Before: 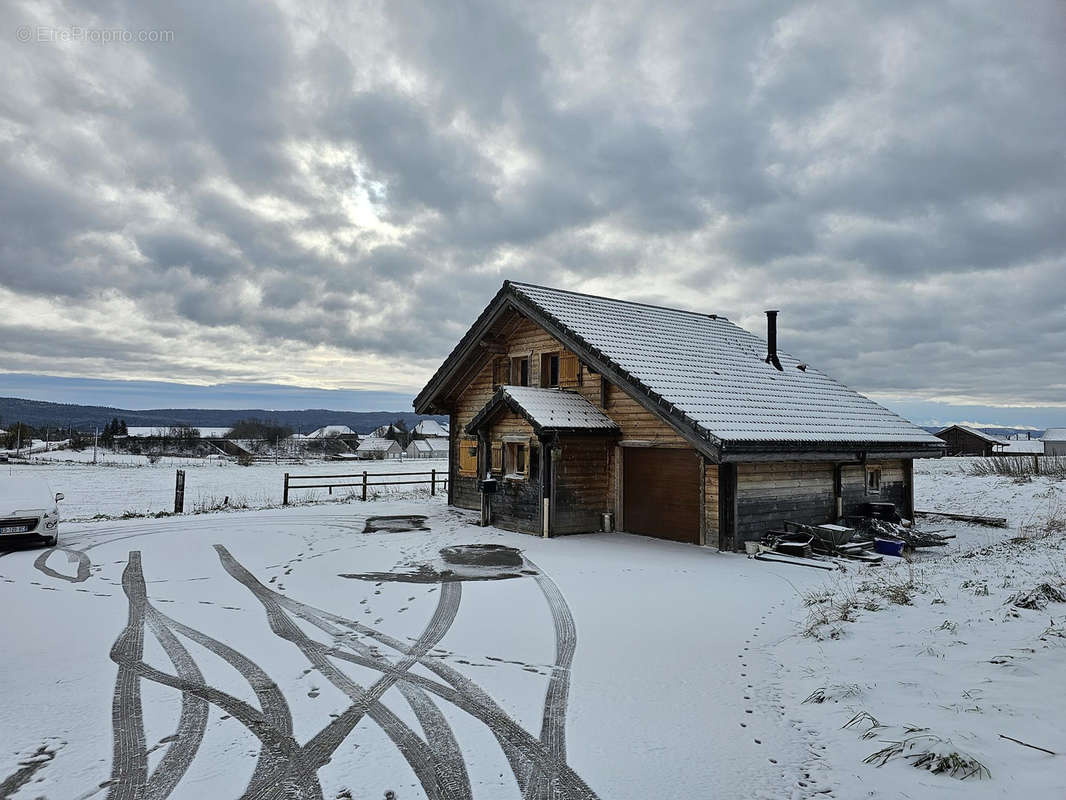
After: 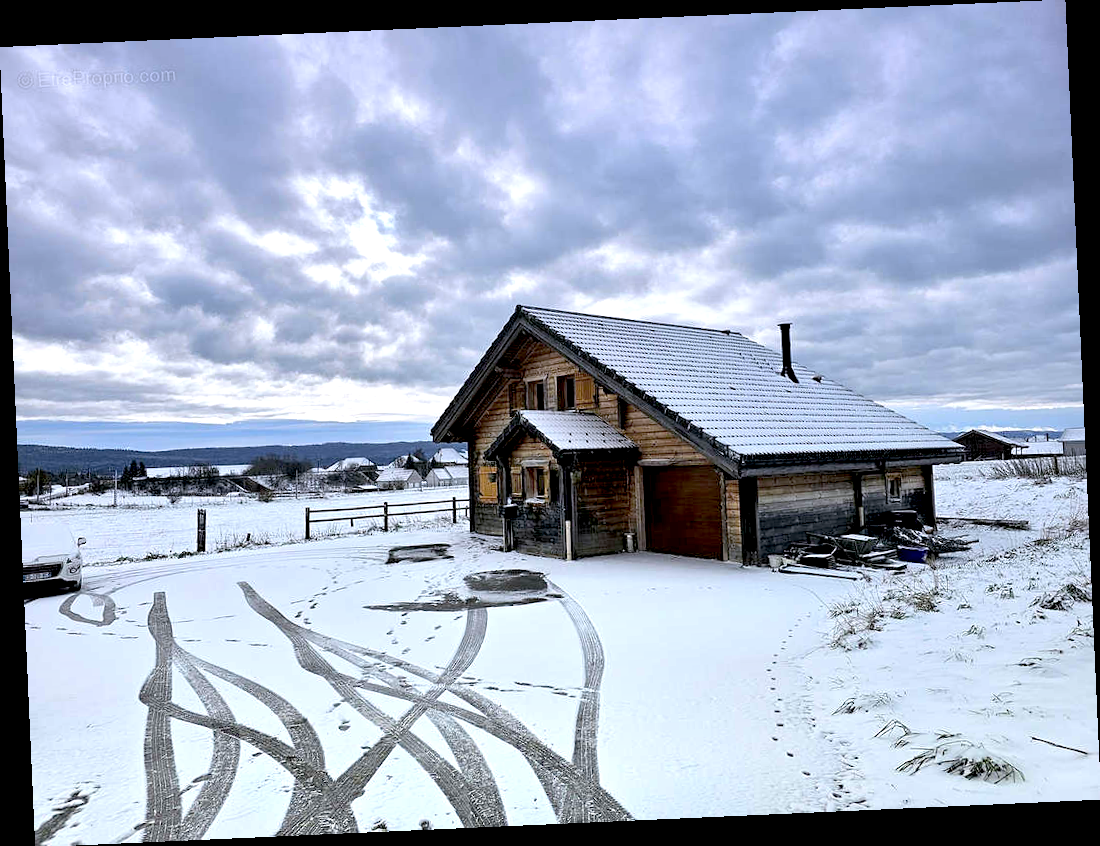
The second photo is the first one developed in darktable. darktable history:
rotate and perspective: rotation -2.56°, automatic cropping off
graduated density: hue 238.83°, saturation 50%
exposure: black level correction 0.01, exposure 1 EV, compensate highlight preservation false
